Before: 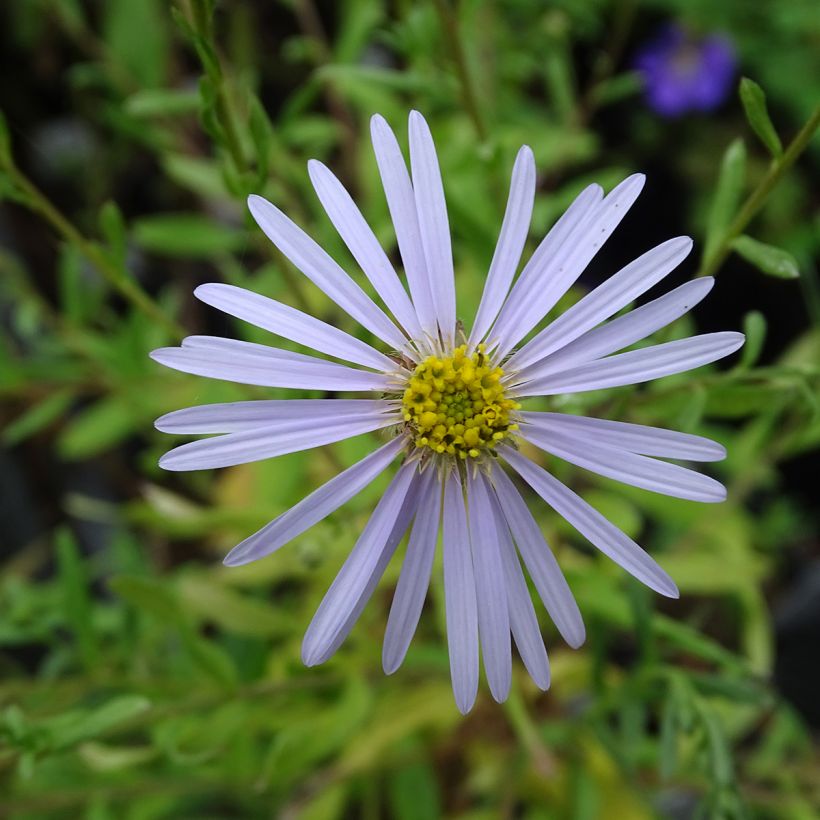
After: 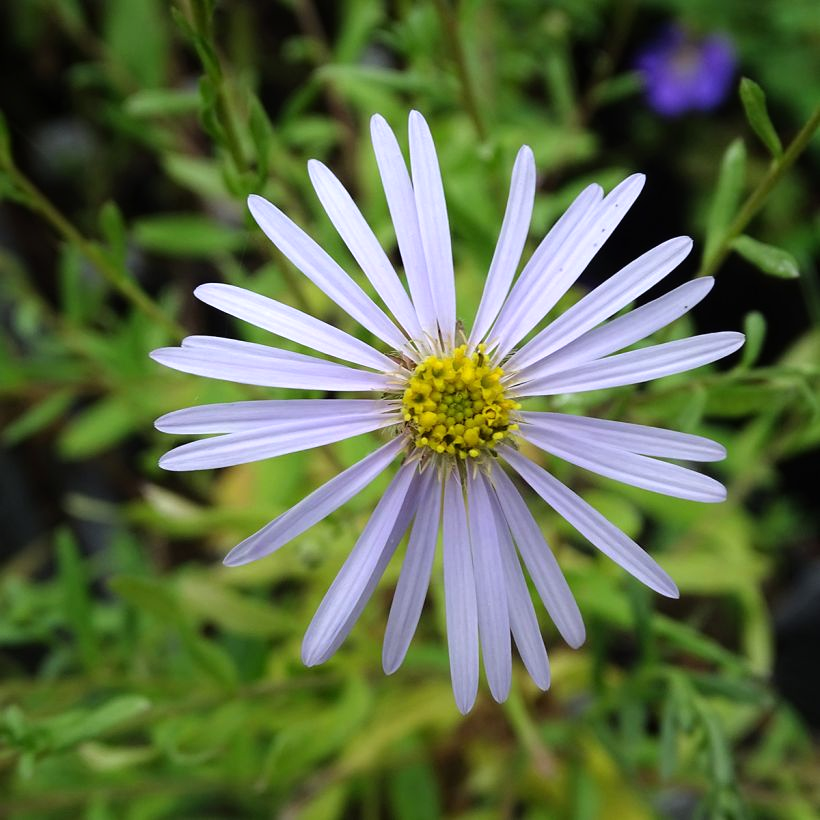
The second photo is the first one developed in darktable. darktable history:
tone equalizer: -8 EV -0.401 EV, -7 EV -0.373 EV, -6 EV -0.331 EV, -5 EV -0.253 EV, -3 EV 0.241 EV, -2 EV 0.309 EV, -1 EV 0.382 EV, +0 EV 0.395 EV, mask exposure compensation -0.489 EV
